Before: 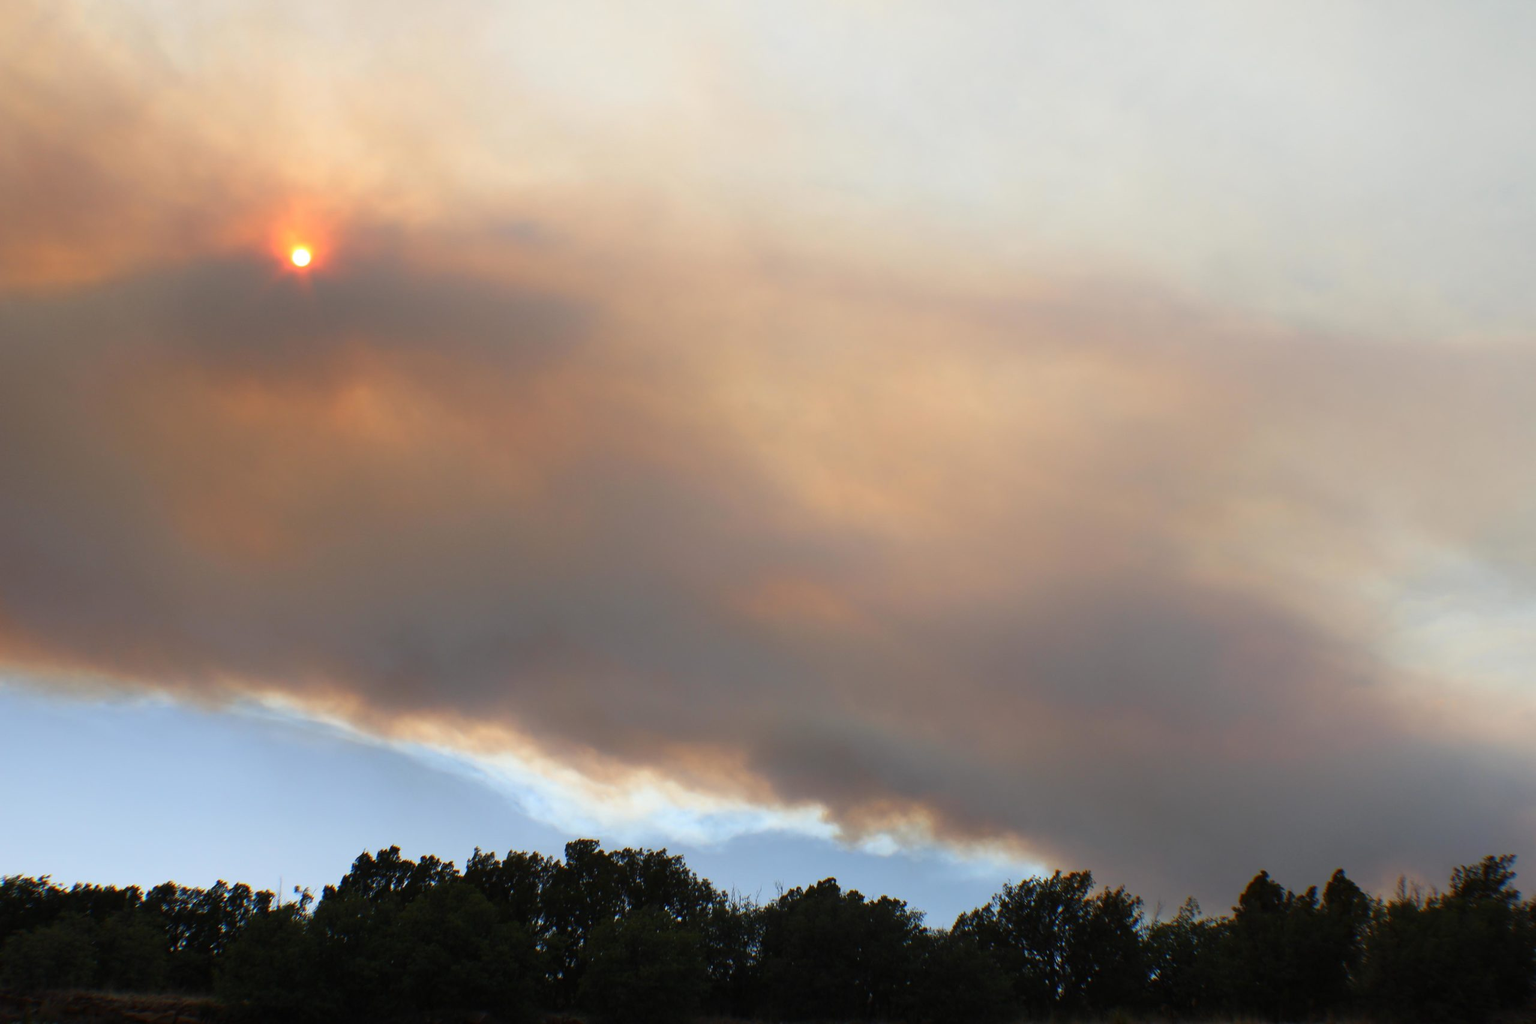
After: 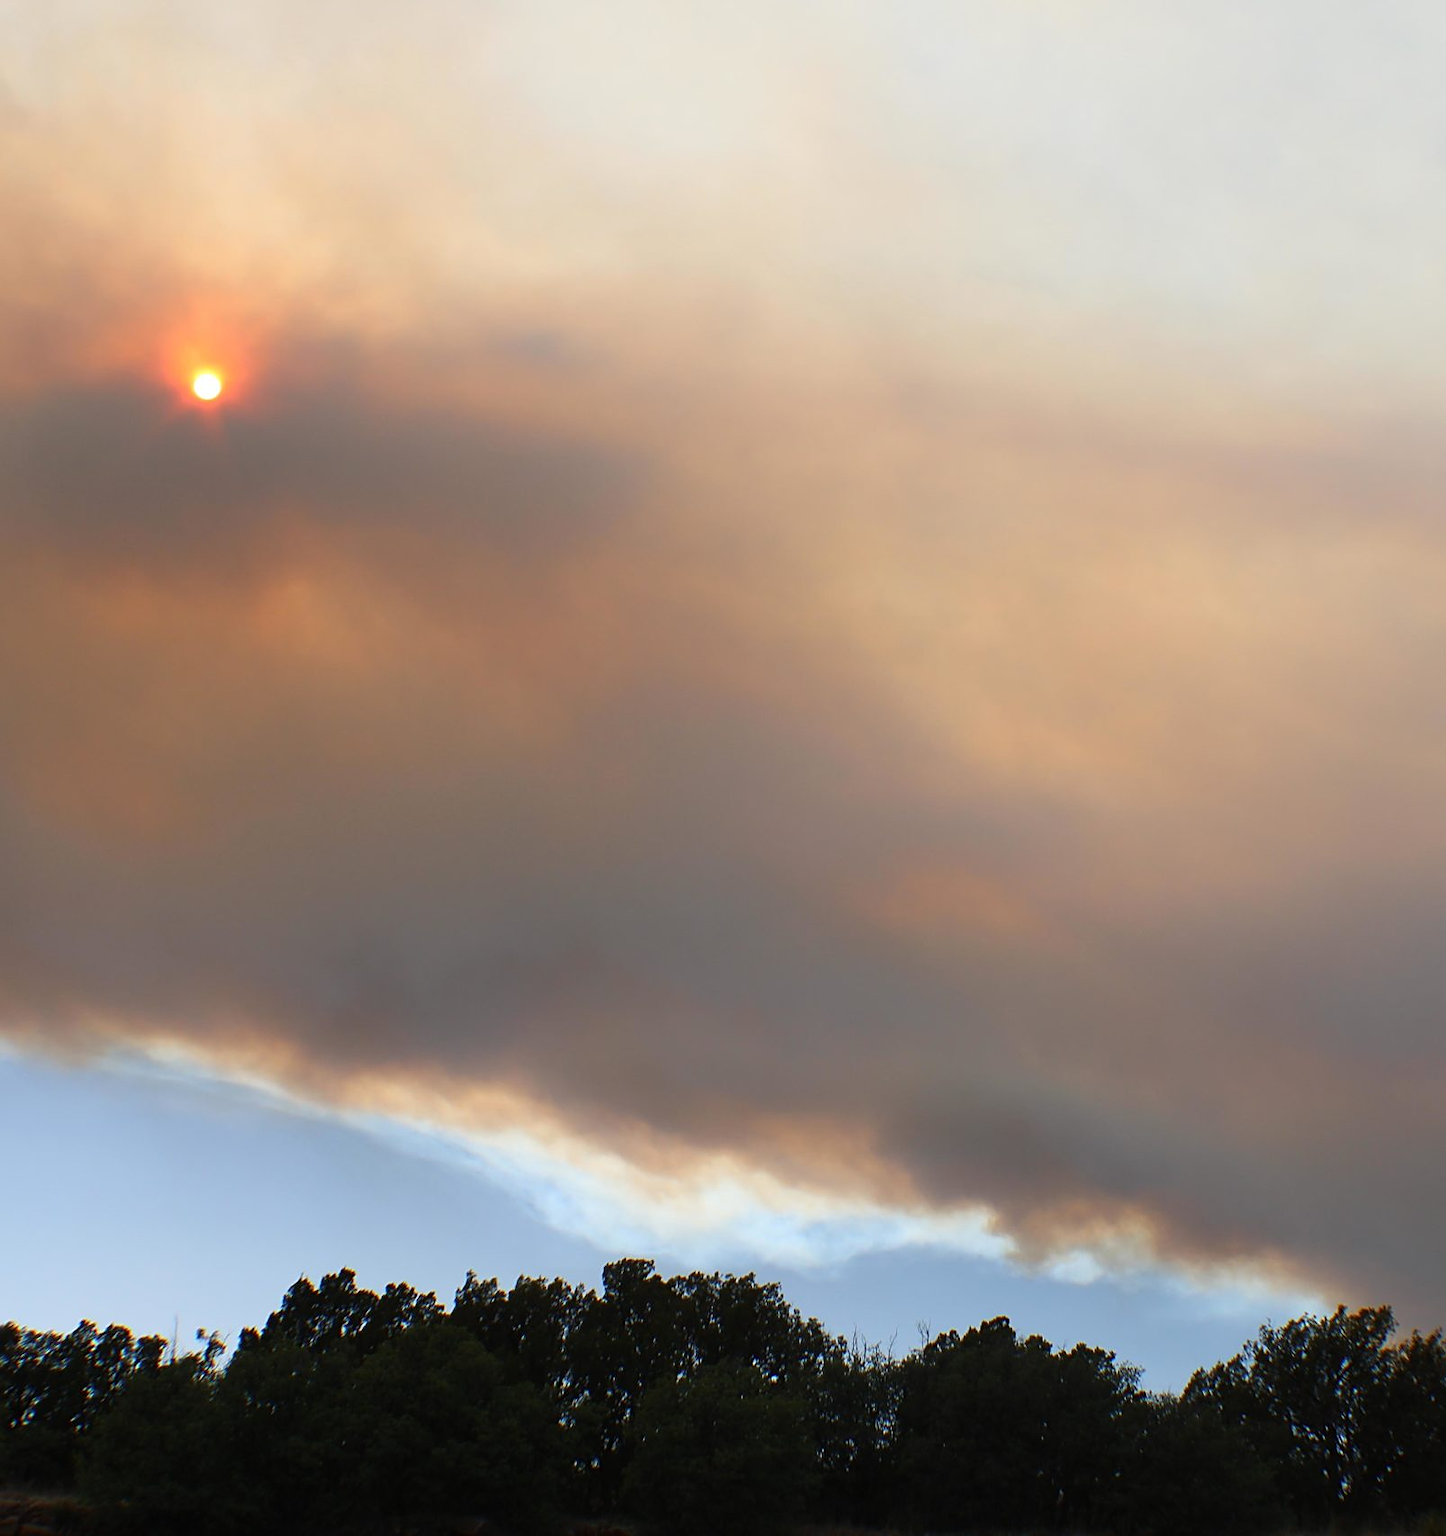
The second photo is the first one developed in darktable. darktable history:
sharpen: on, module defaults
crop: left 10.644%, right 26.528%
